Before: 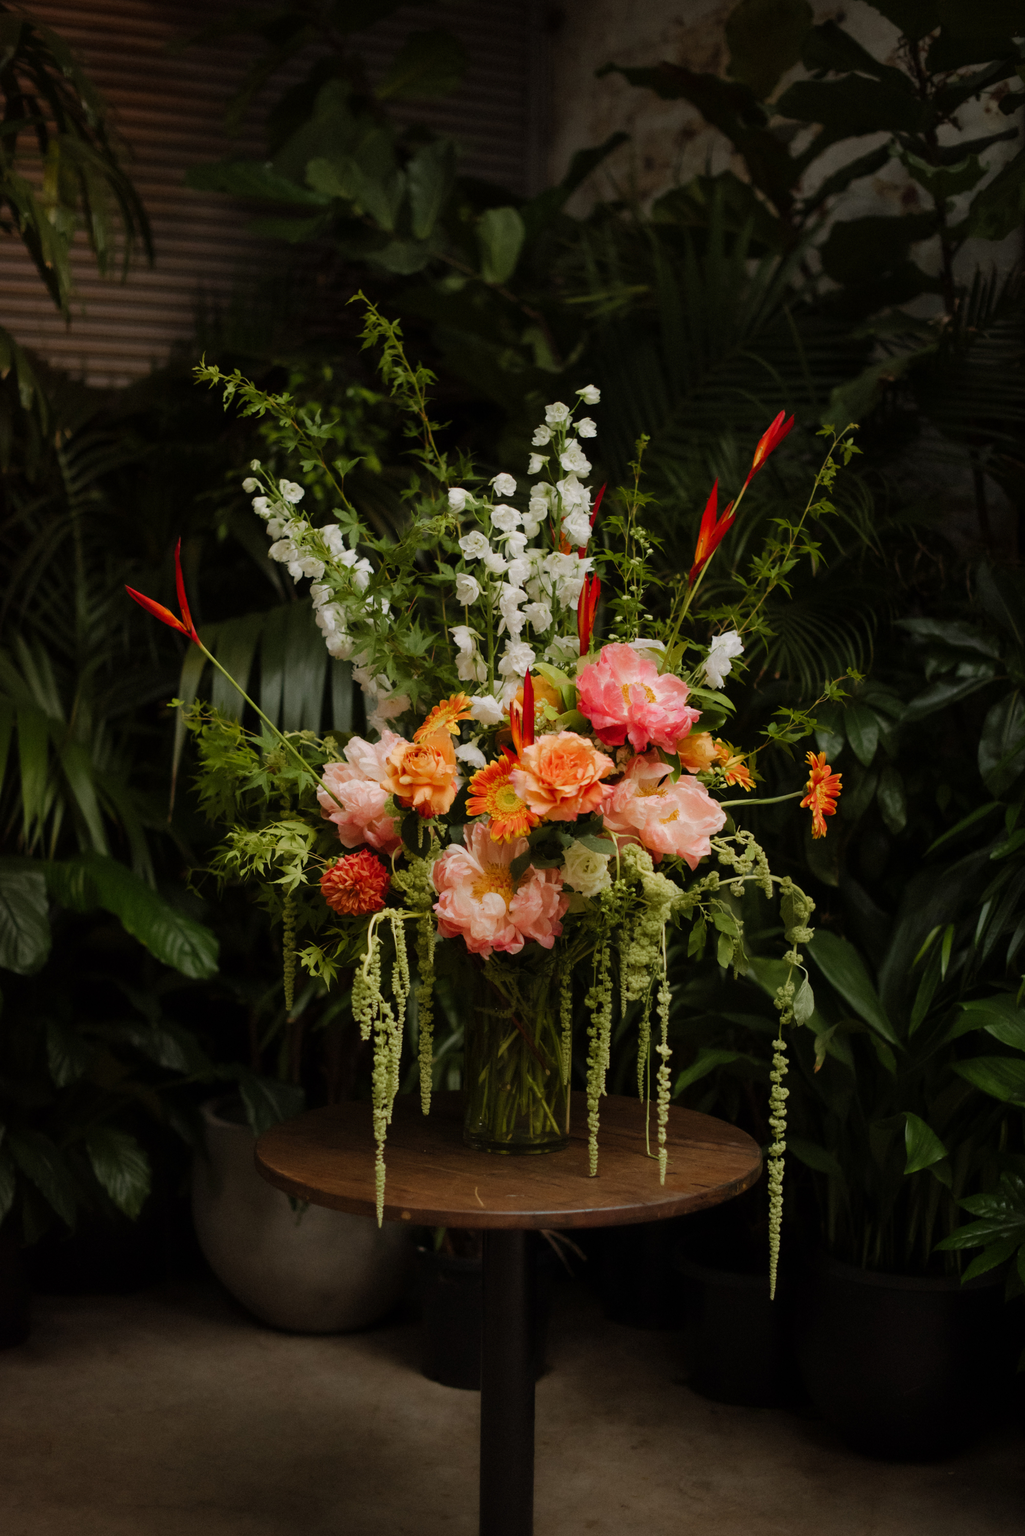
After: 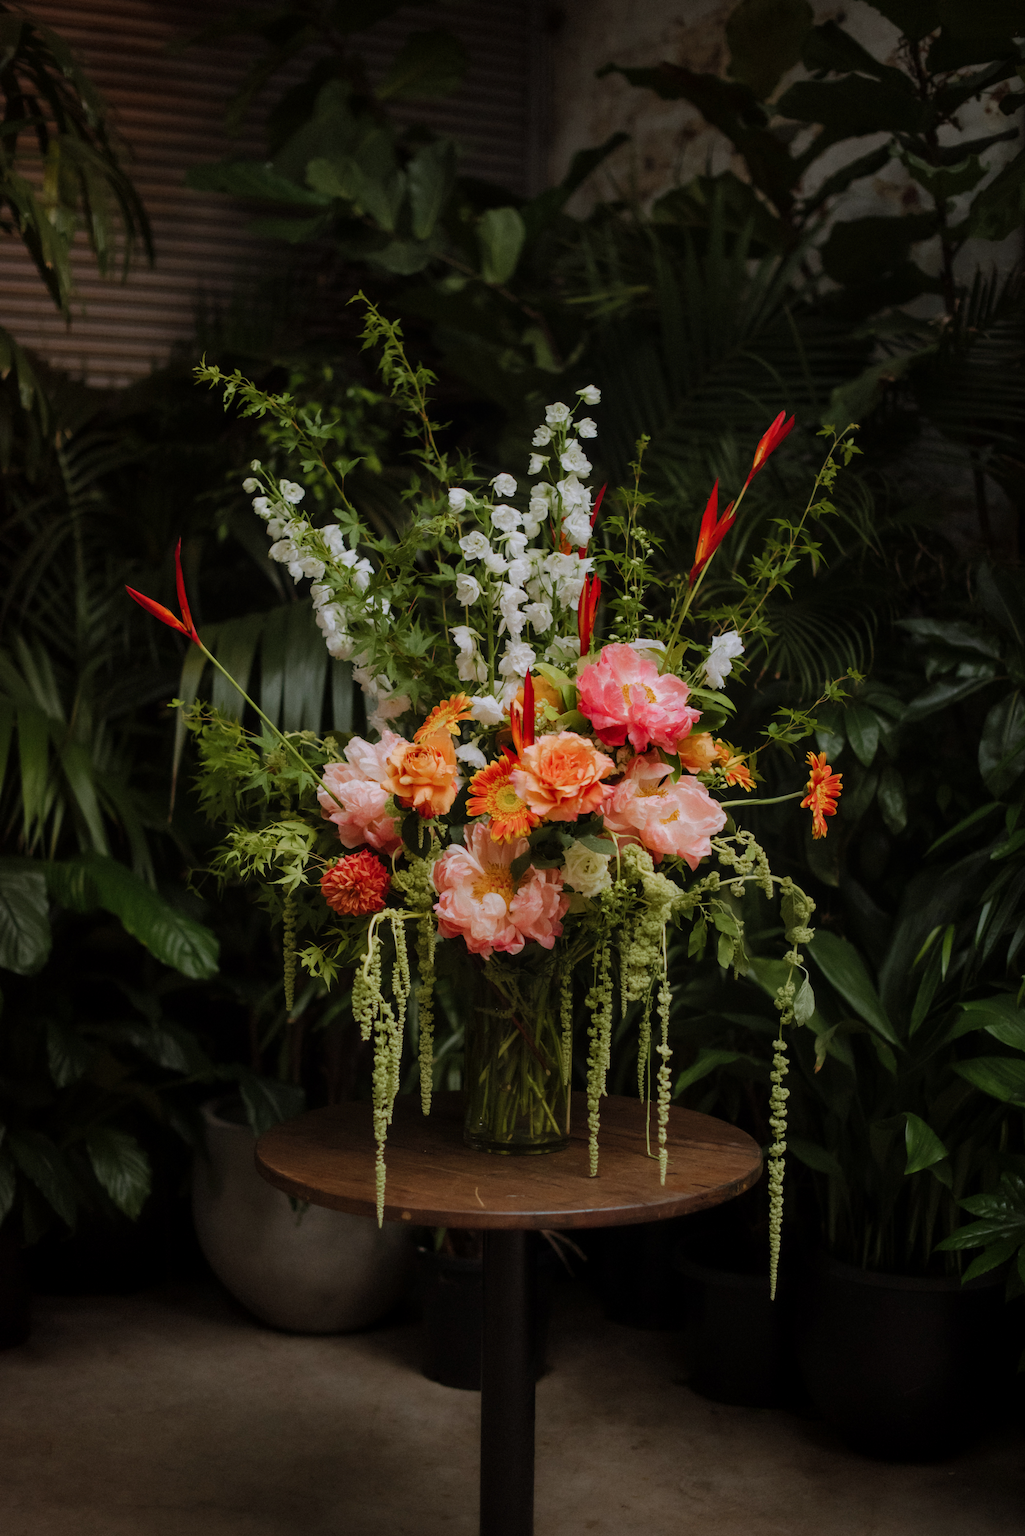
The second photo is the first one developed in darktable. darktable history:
local contrast: detail 109%
tone equalizer: edges refinement/feathering 500, mask exposure compensation -1.57 EV, preserve details no
color correction: highlights a* -0.675, highlights b* -9.21
